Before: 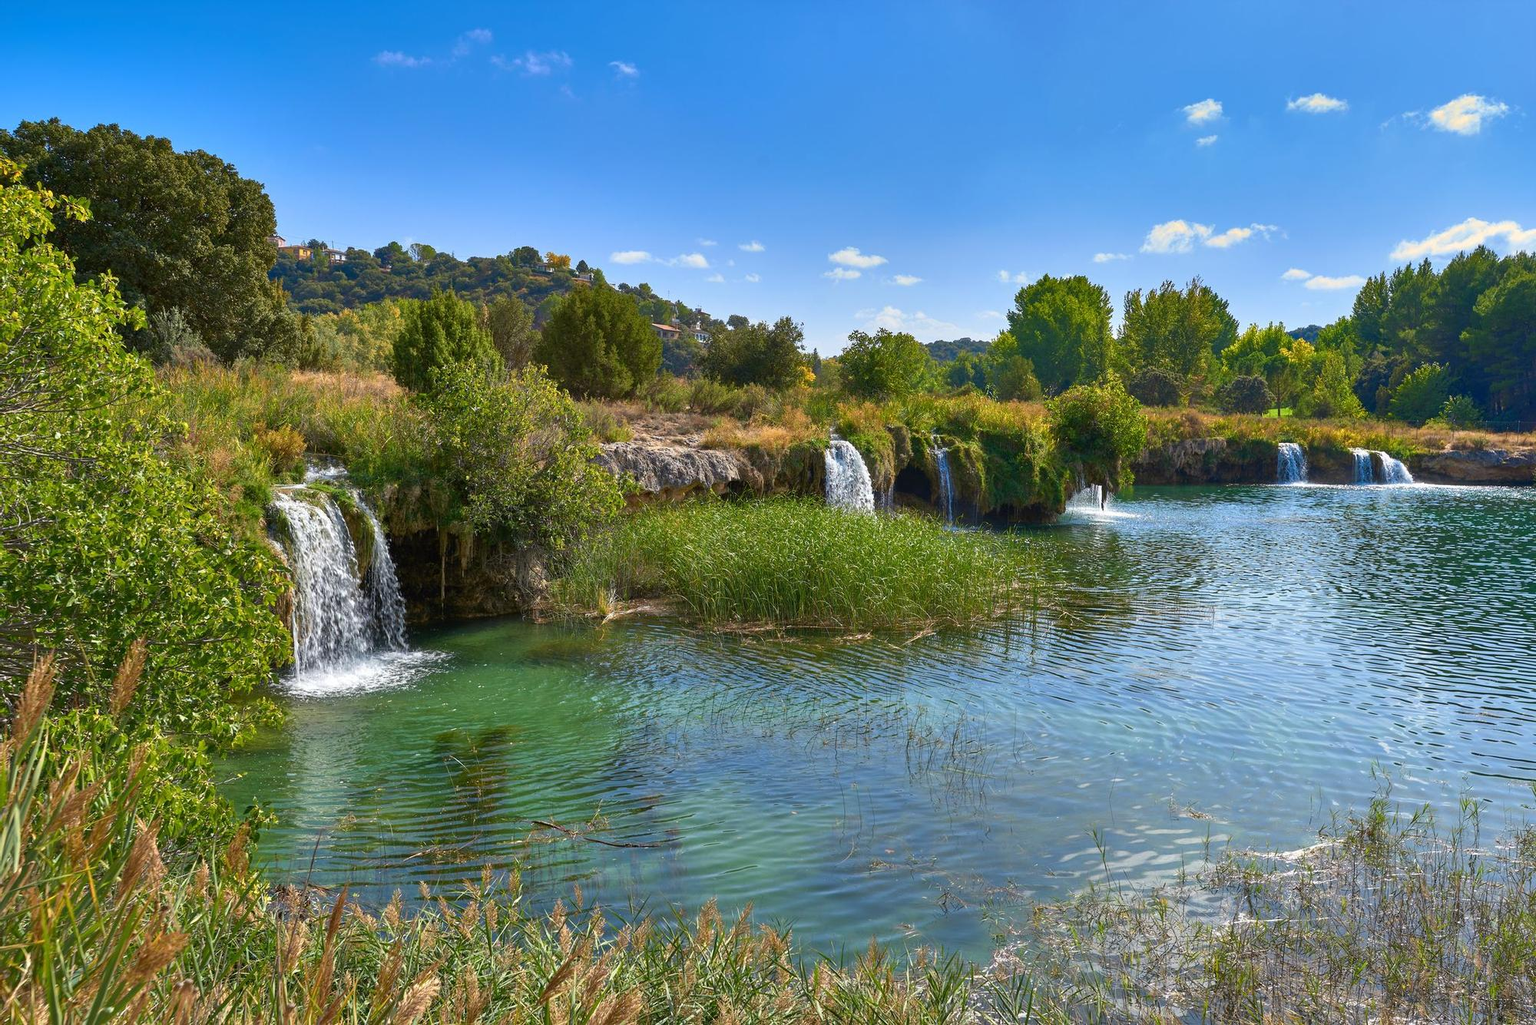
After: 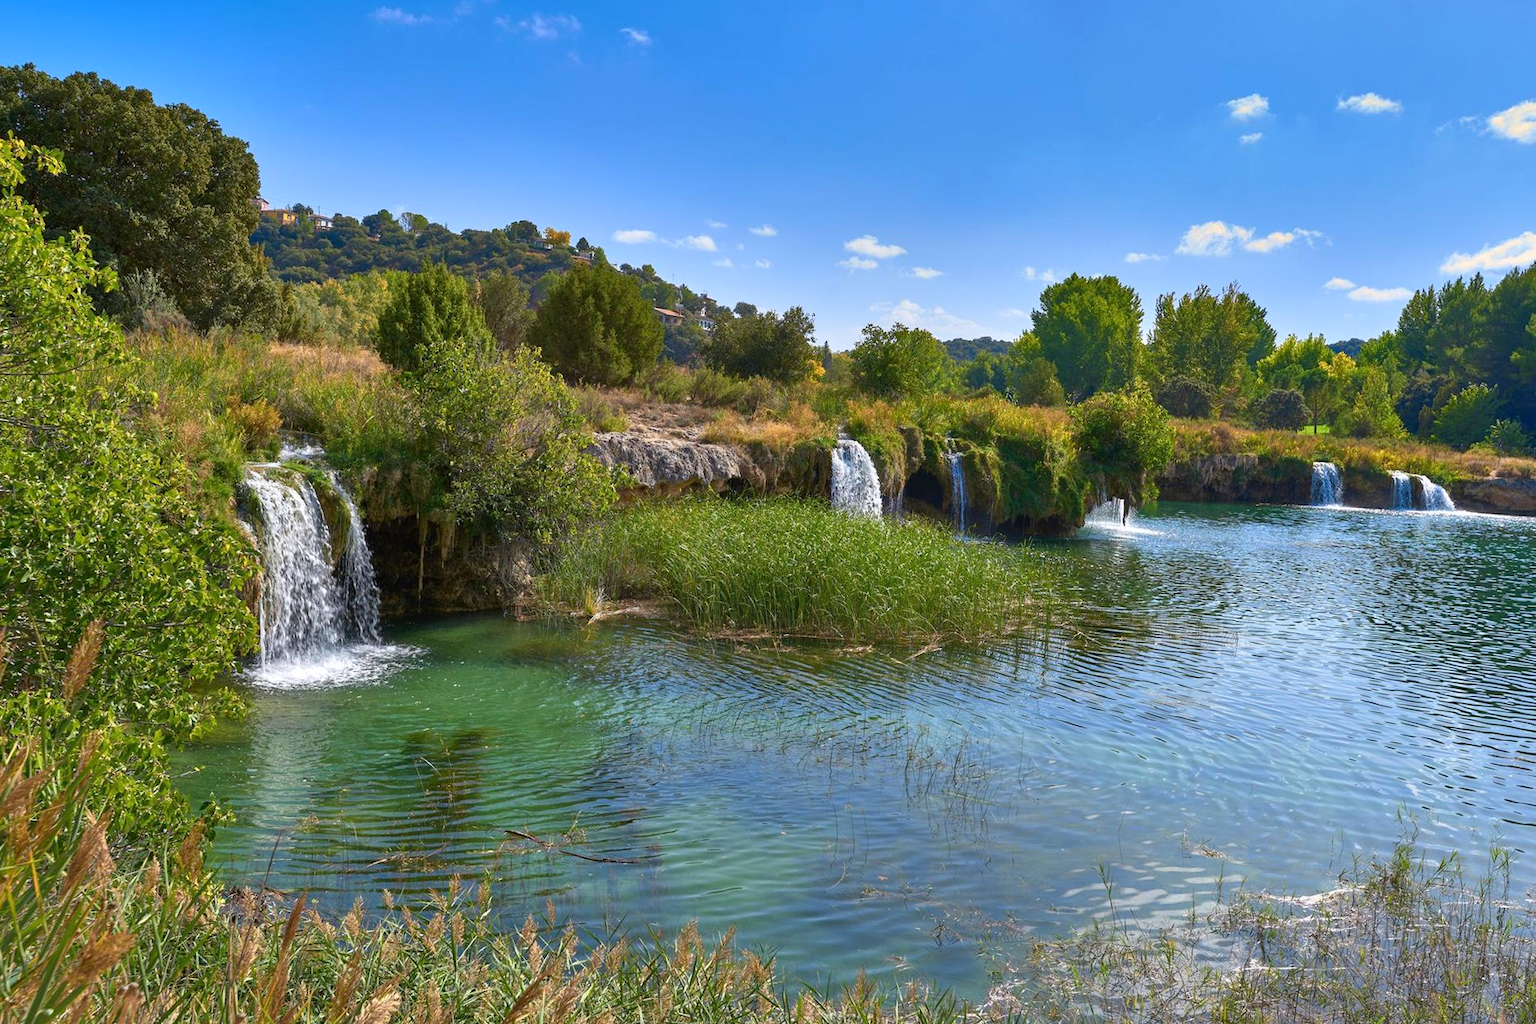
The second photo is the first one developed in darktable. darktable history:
tone equalizer: on, module defaults
crop and rotate: angle -2.38°
white balance: red 1.004, blue 1.024
